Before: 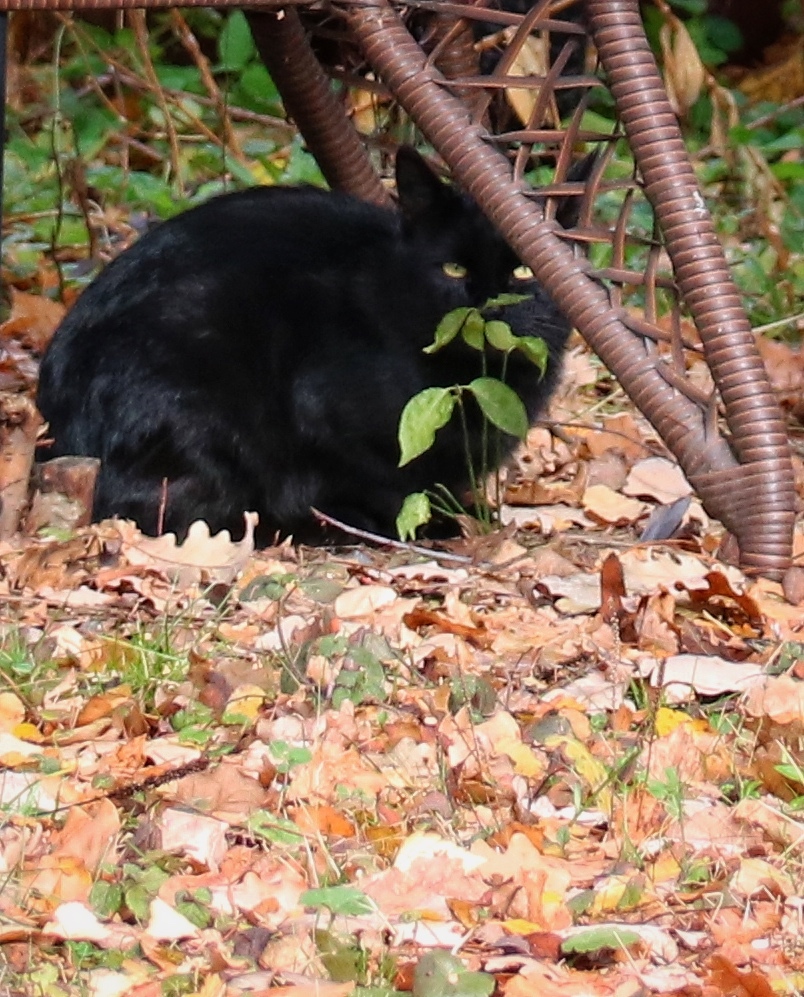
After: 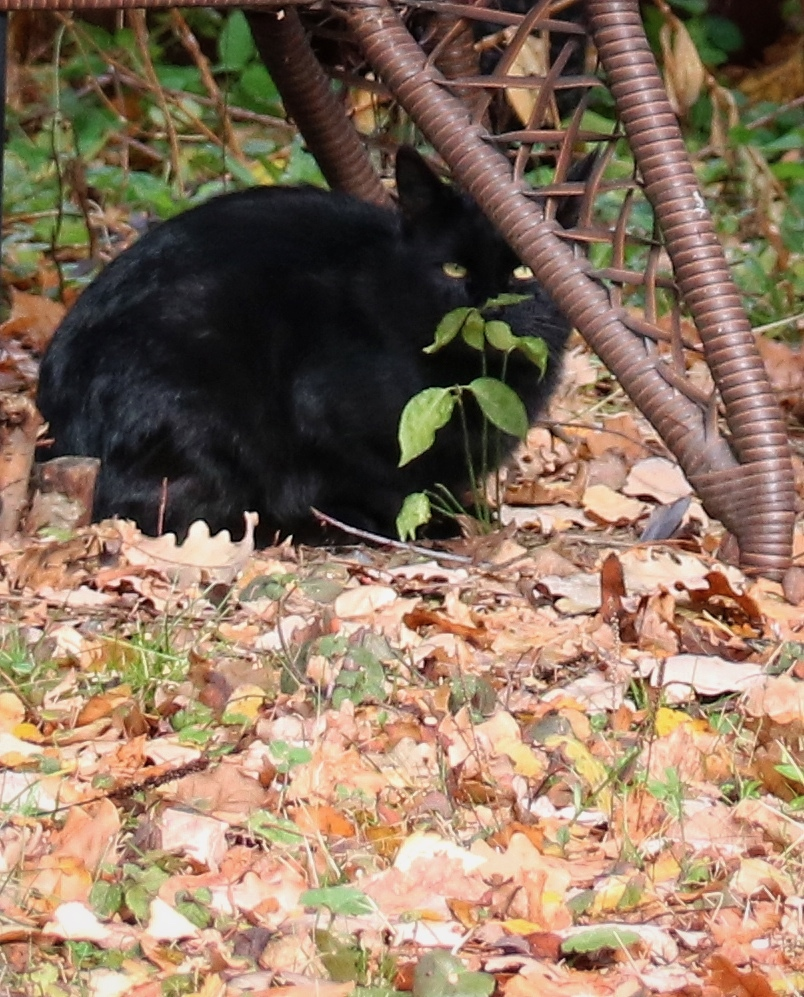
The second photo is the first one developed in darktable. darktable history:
contrast brightness saturation: saturation -0.08
